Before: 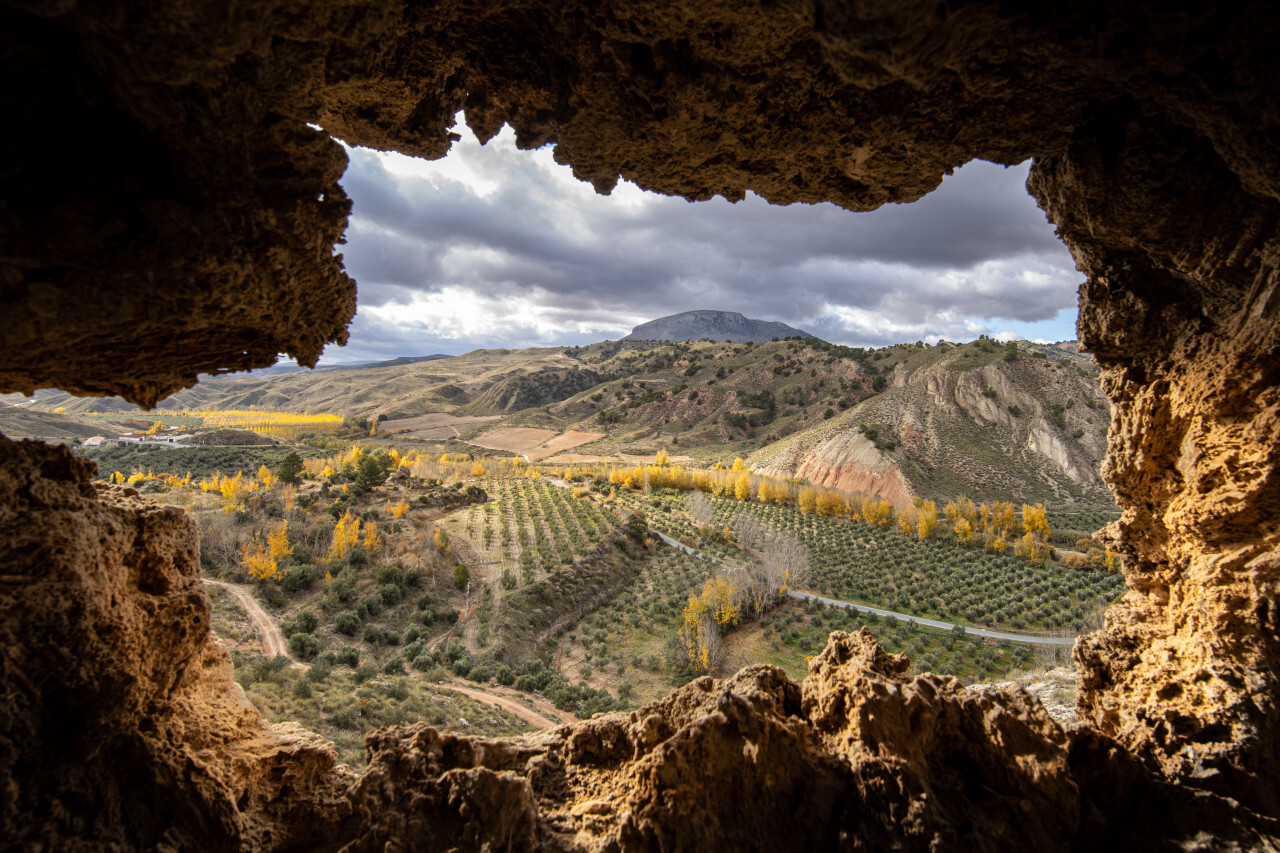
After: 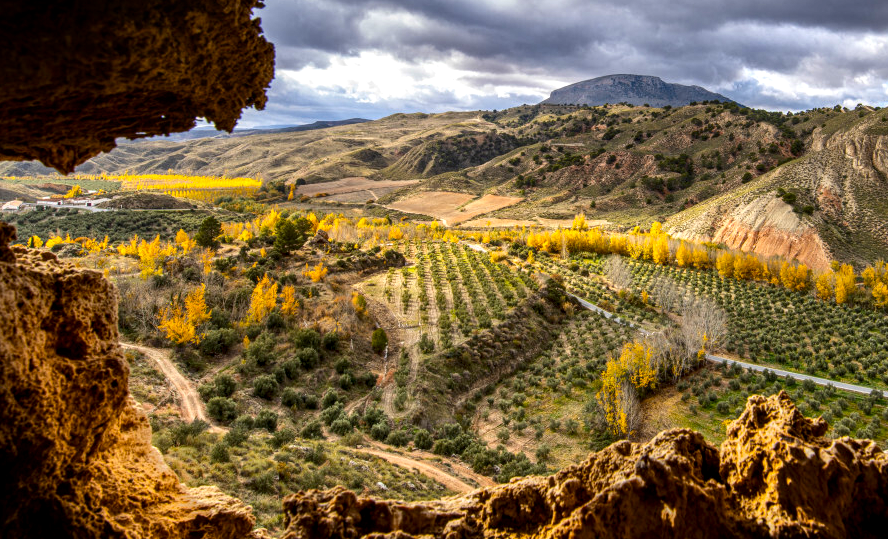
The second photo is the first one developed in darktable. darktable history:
contrast brightness saturation: contrast 0.132, brightness -0.049, saturation 0.165
crop: left 6.471%, top 27.765%, right 24.15%, bottom 9.019%
local contrast: detail 130%
shadows and highlights: radius 168.29, shadows 27.02, white point adjustment 3.18, highlights -68.15, soften with gaussian
color balance rgb: global offset › hue 172.16°, perceptual saturation grading › global saturation 30.318%
exposure: exposure -0.029 EV, compensate highlight preservation false
